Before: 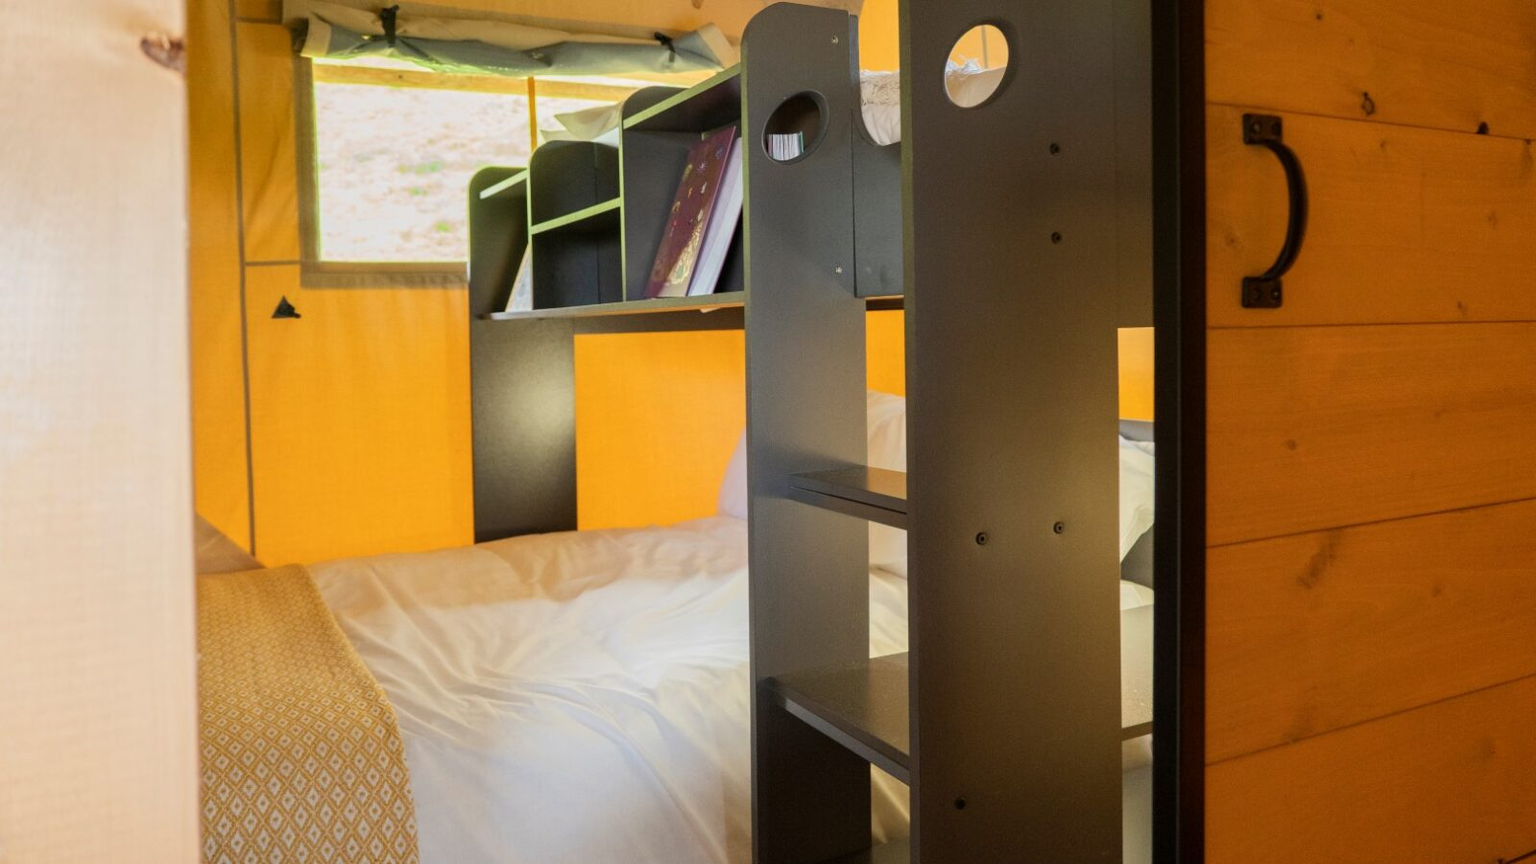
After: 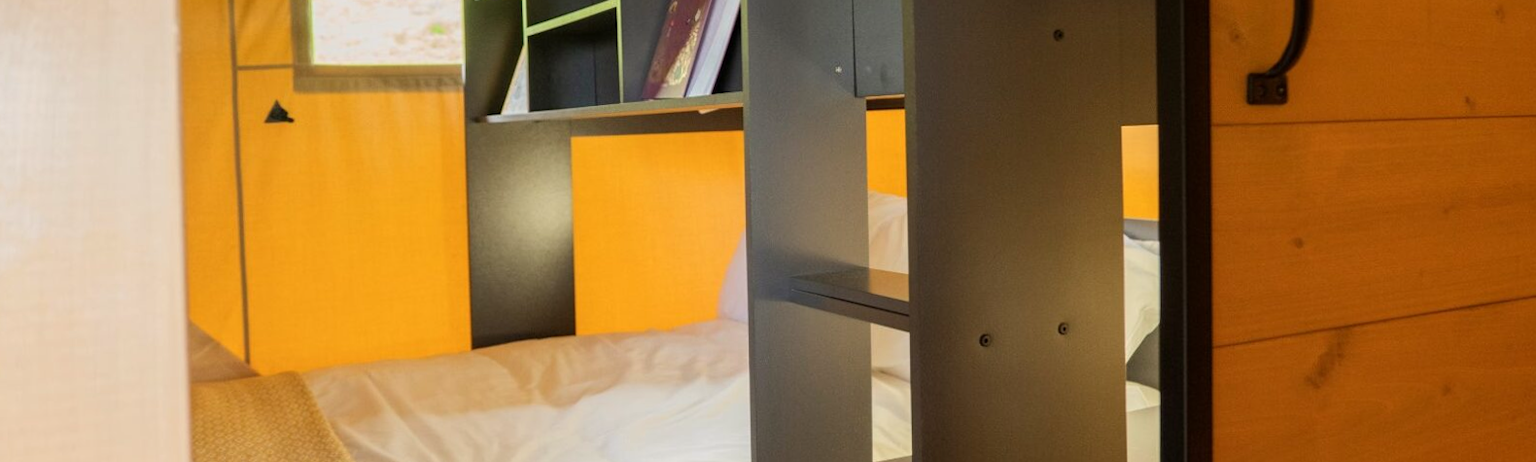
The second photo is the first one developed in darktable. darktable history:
exposure: compensate highlight preservation false
white balance: red 1.009, blue 0.985
crop and rotate: top 23.043%, bottom 23.437%
rotate and perspective: rotation -0.45°, automatic cropping original format, crop left 0.008, crop right 0.992, crop top 0.012, crop bottom 0.988
